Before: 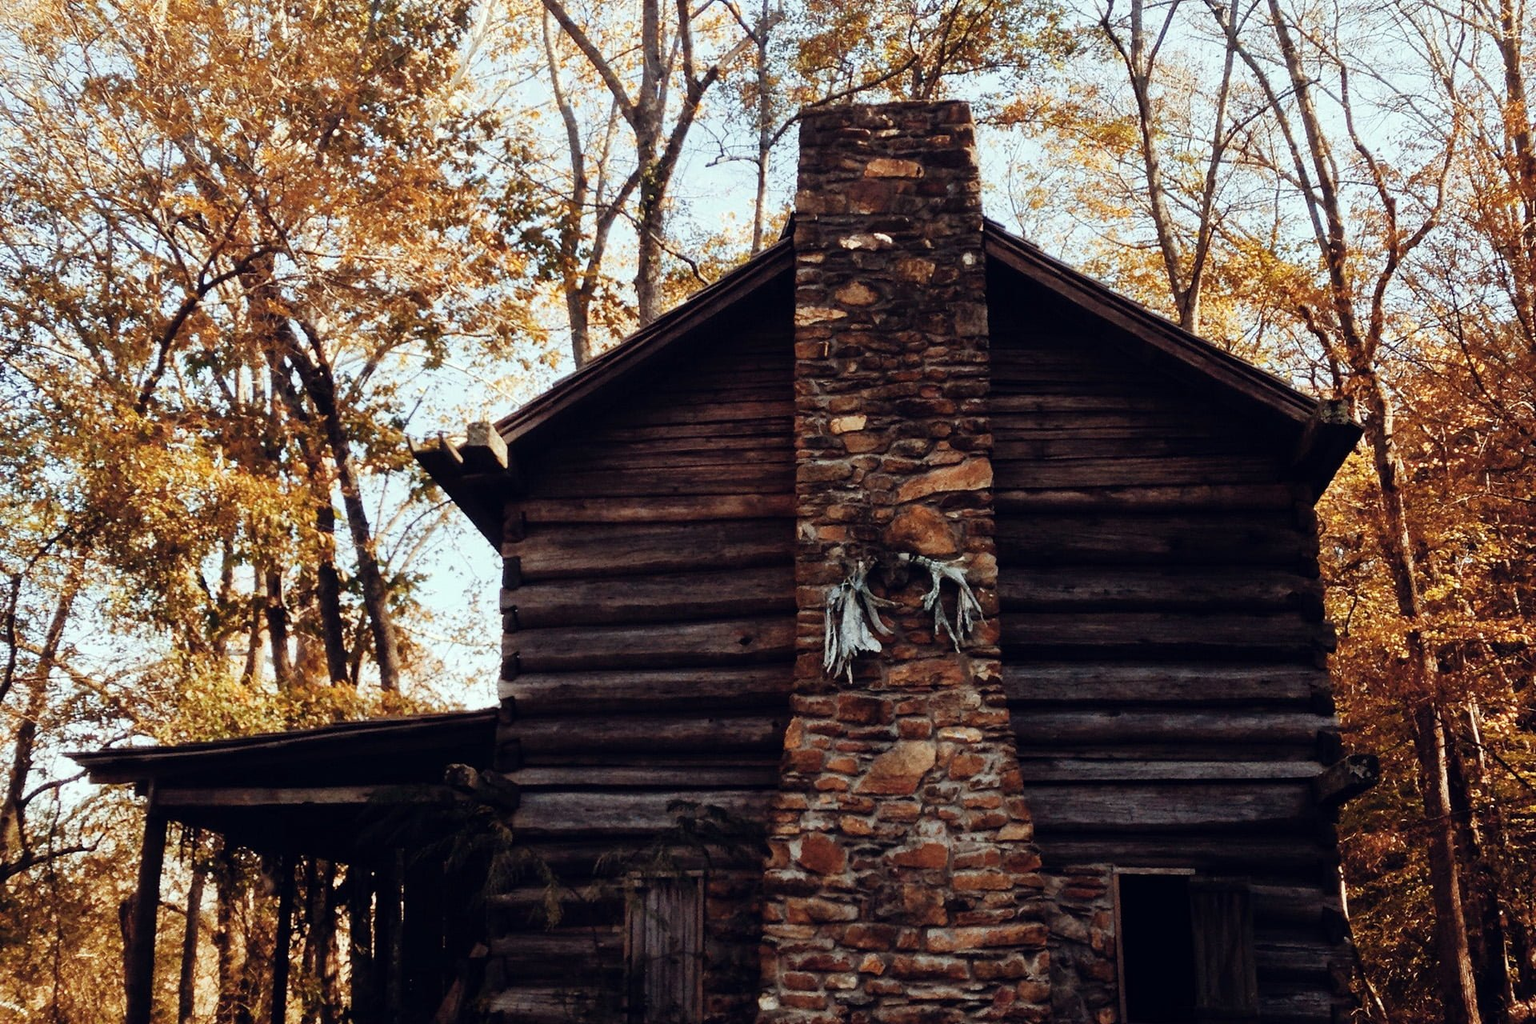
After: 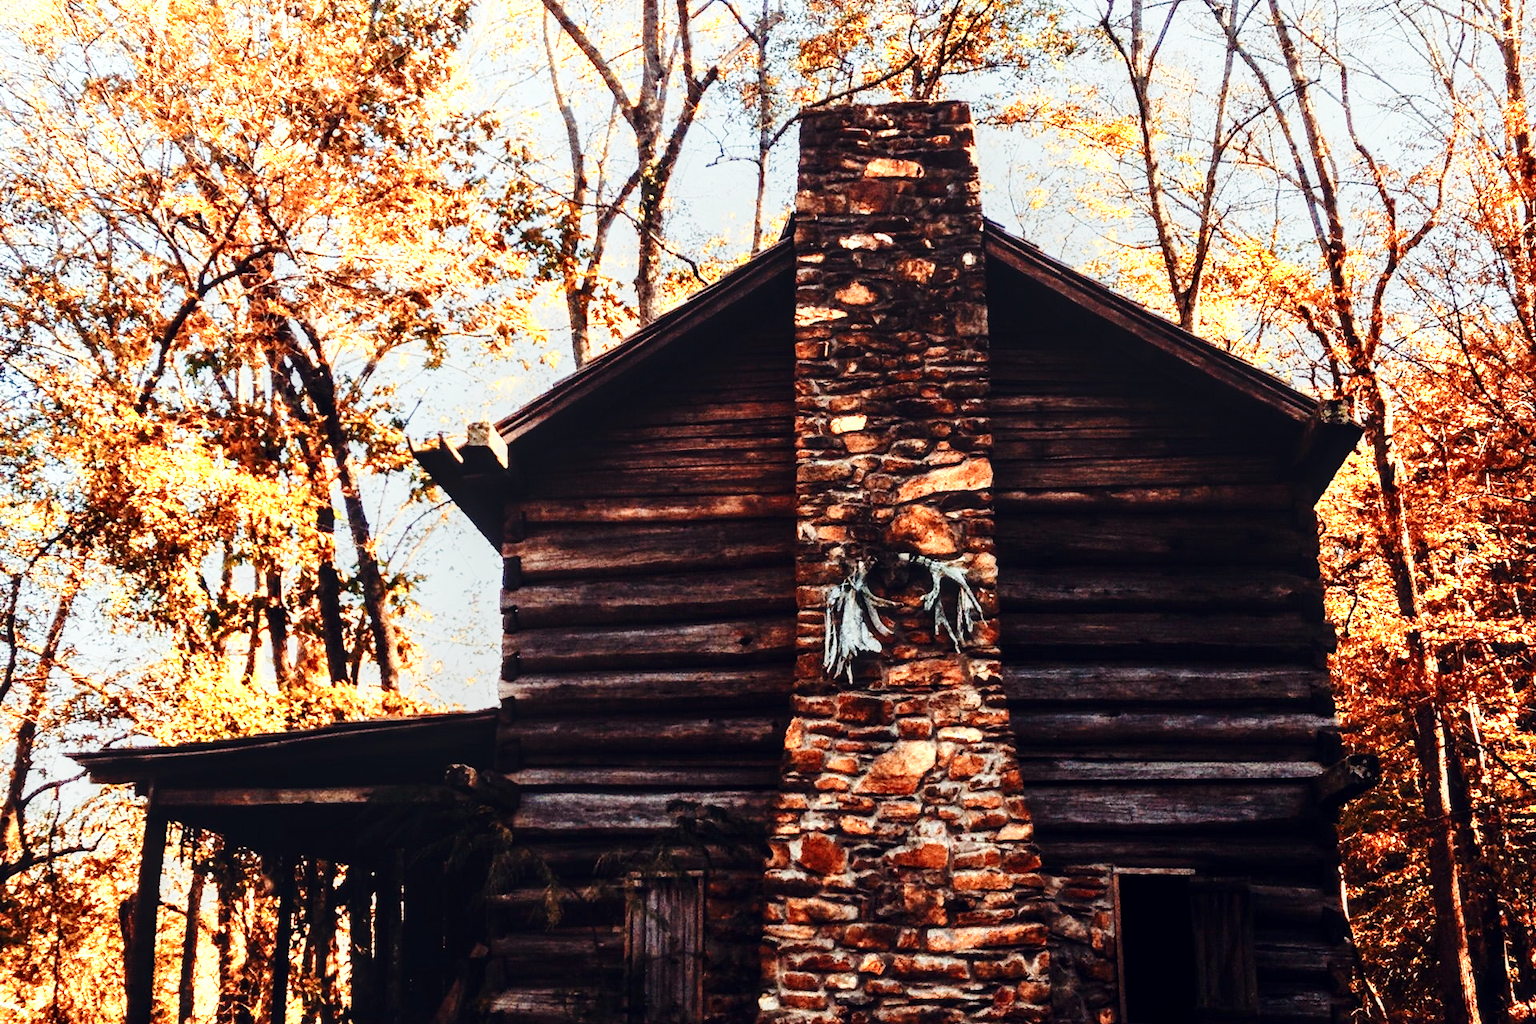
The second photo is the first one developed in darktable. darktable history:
local contrast: on, module defaults
base curve: curves: ch0 [(0, 0) (0.028, 0.03) (0.121, 0.232) (0.46, 0.748) (0.859, 0.968) (1, 1)], preserve colors none
contrast brightness saturation: contrast 0.16, saturation 0.32
color zones: curves: ch0 [(0.018, 0.548) (0.224, 0.64) (0.425, 0.447) (0.675, 0.575) (0.732, 0.579)]; ch1 [(0.066, 0.487) (0.25, 0.5) (0.404, 0.43) (0.75, 0.421) (0.956, 0.421)]; ch2 [(0.044, 0.561) (0.215, 0.465) (0.399, 0.544) (0.465, 0.548) (0.614, 0.447) (0.724, 0.43) (0.882, 0.623) (0.956, 0.632)]
